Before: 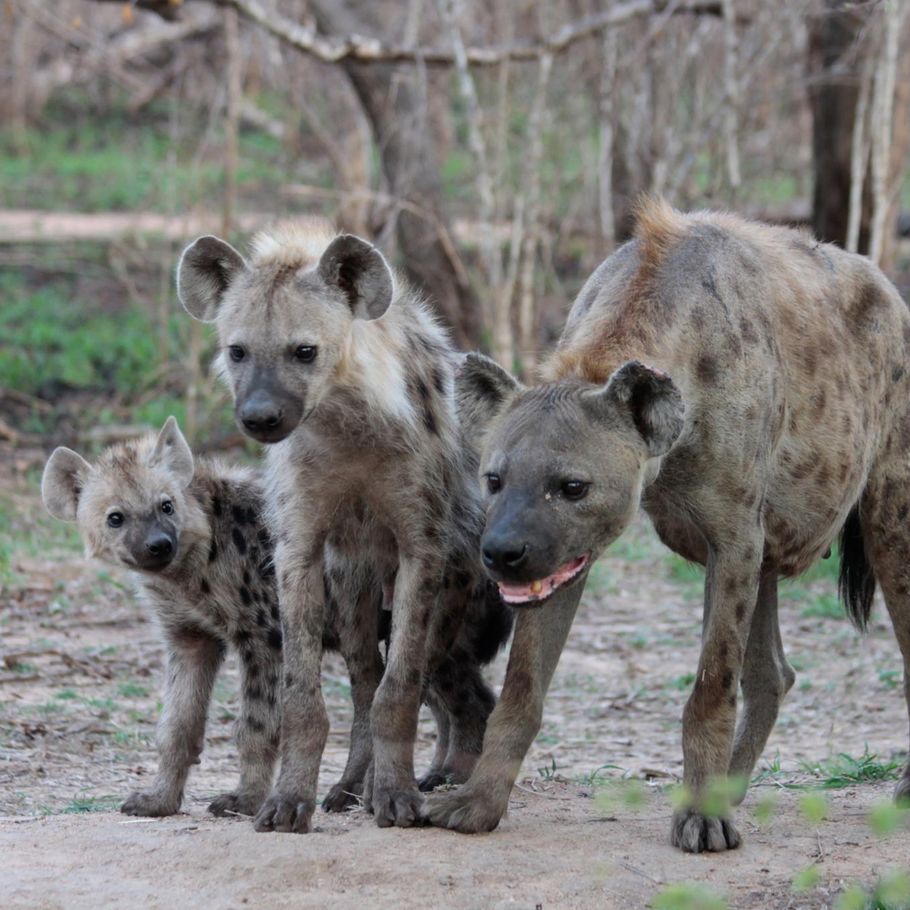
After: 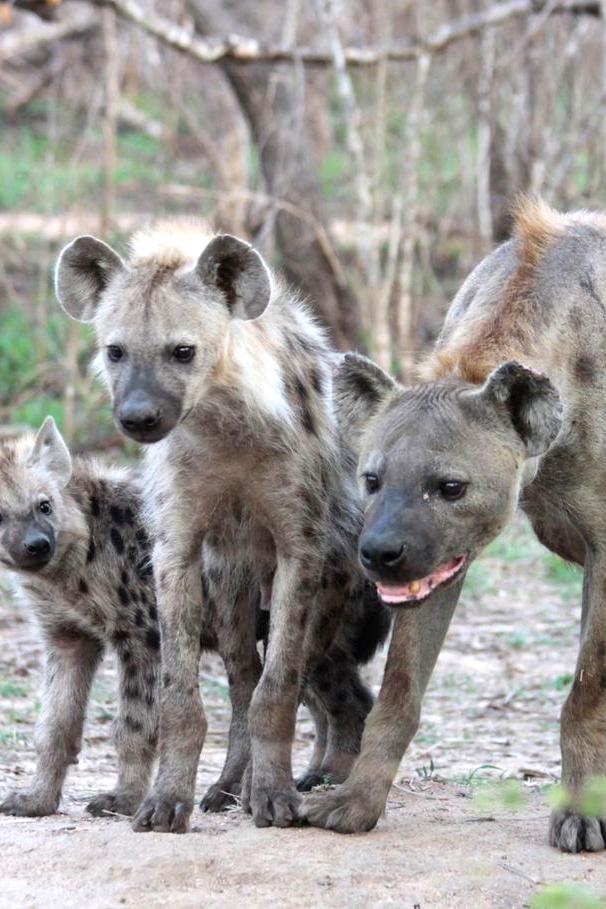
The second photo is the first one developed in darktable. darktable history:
crop and rotate: left 13.409%, right 19.924%
exposure: exposure 0.766 EV, compensate highlight preservation false
